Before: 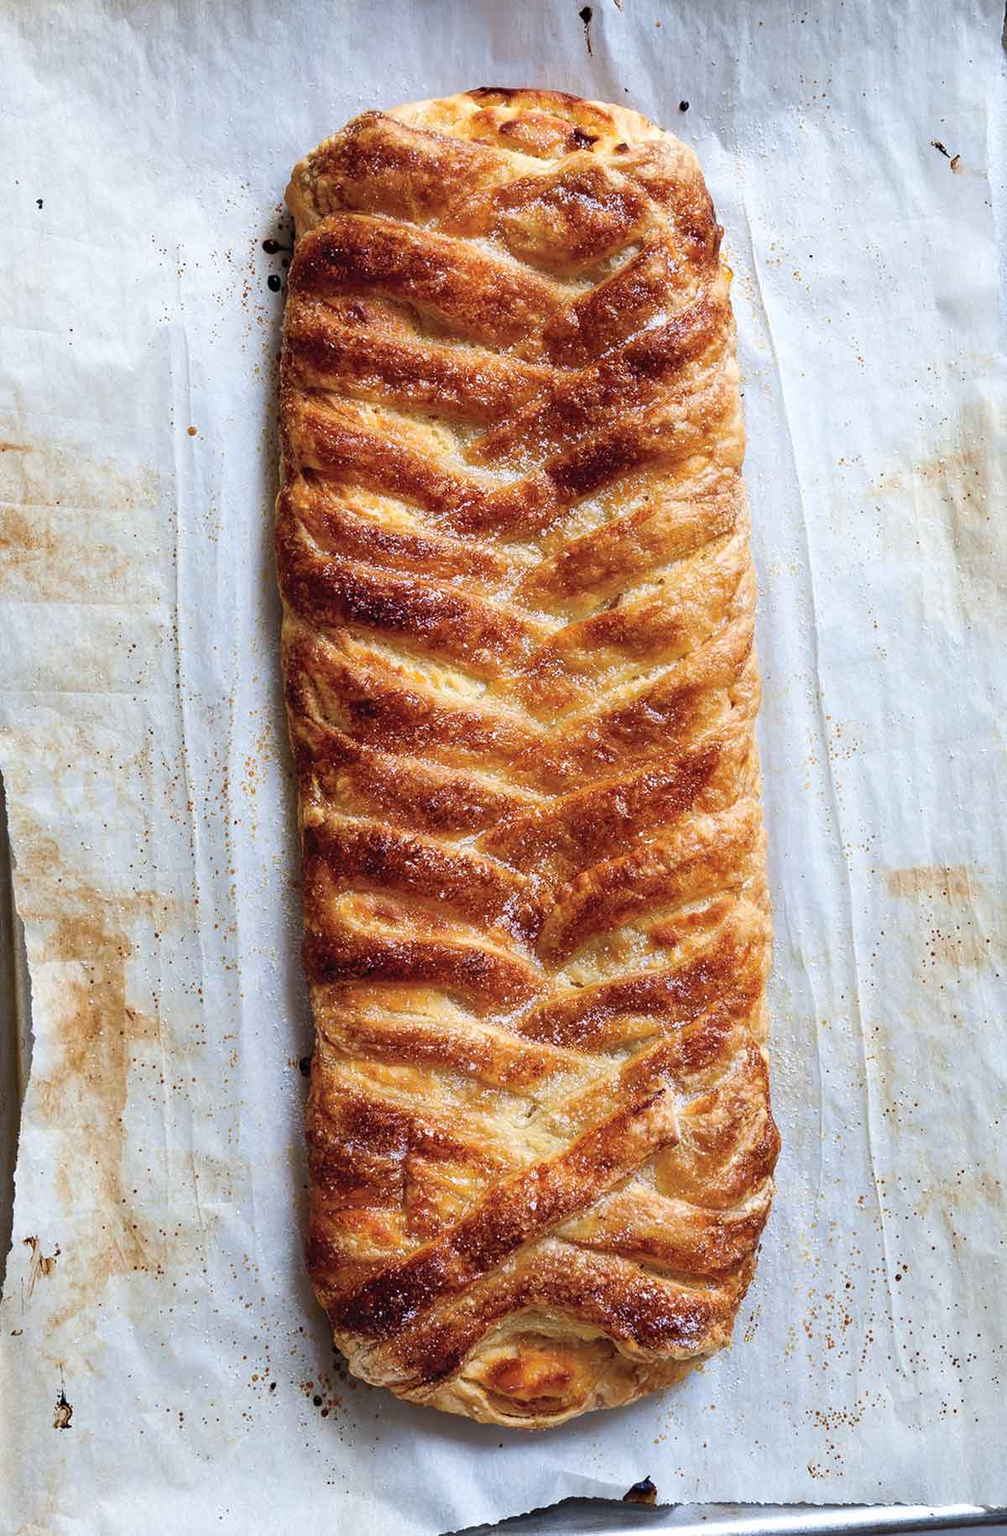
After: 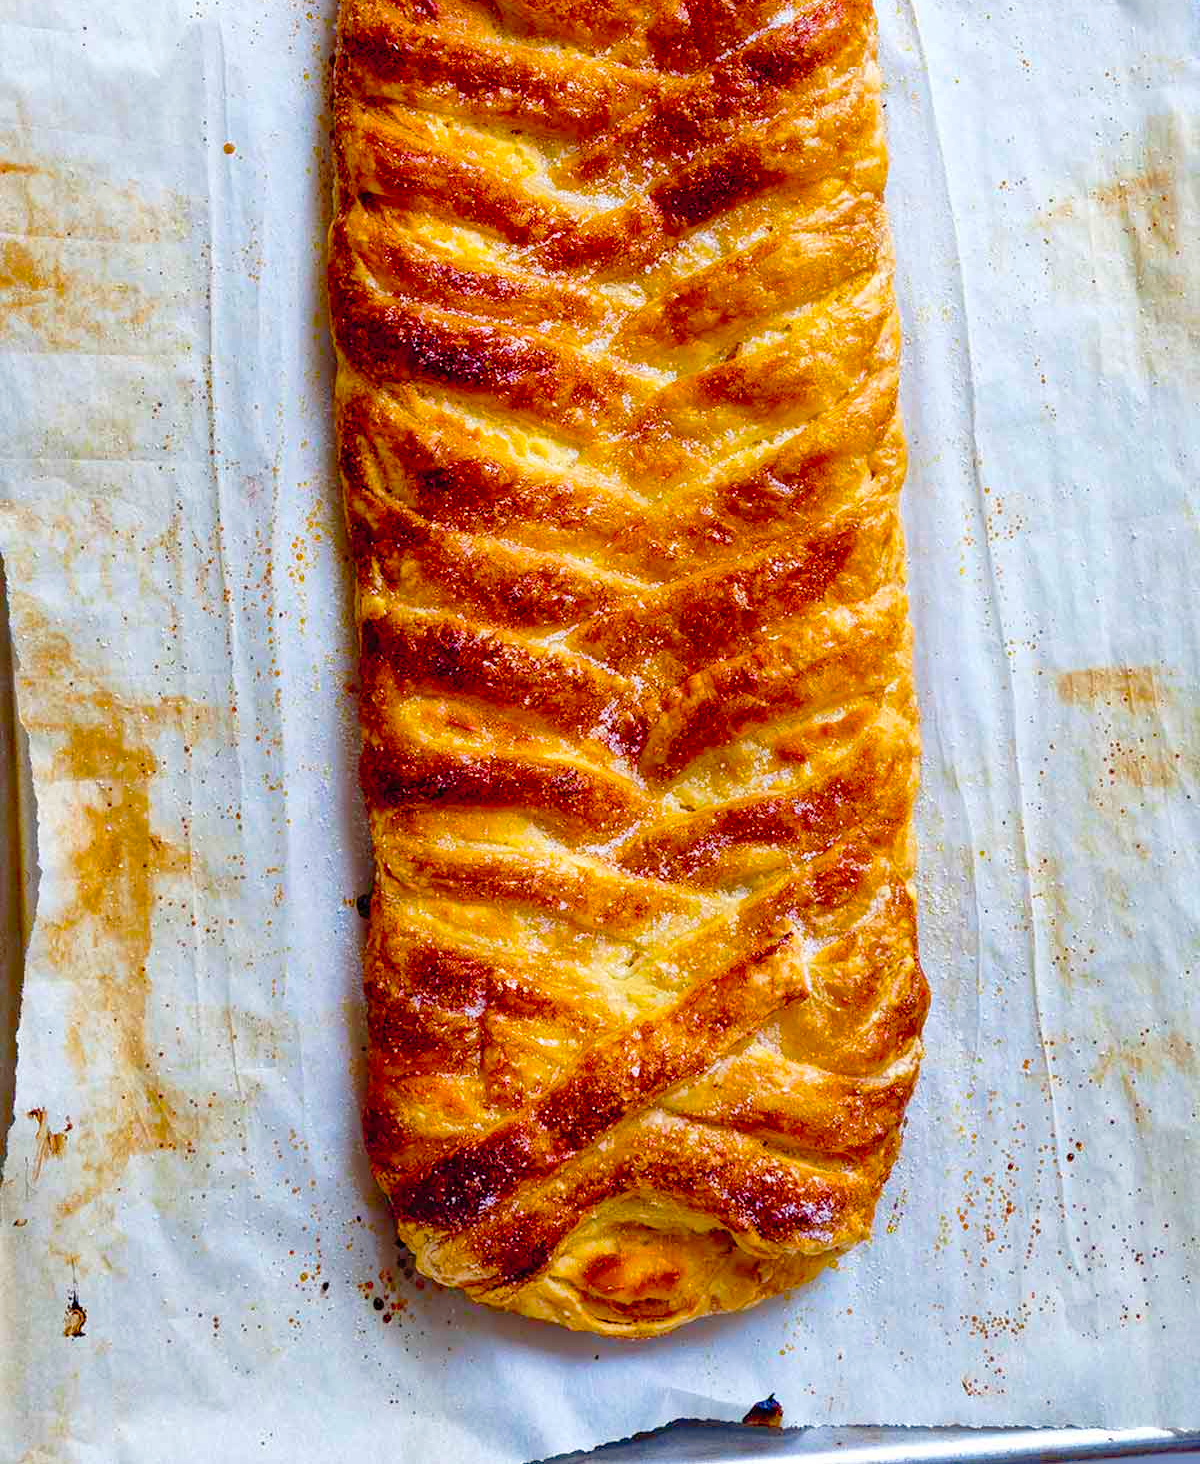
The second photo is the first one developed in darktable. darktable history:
shadows and highlights: on, module defaults
color balance rgb: linear chroma grading › global chroma 25%, perceptual saturation grading › global saturation 50%
tone curve: curves: ch0 [(0, 0) (0.003, 0.003) (0.011, 0.006) (0.025, 0.015) (0.044, 0.025) (0.069, 0.034) (0.1, 0.052) (0.136, 0.092) (0.177, 0.157) (0.224, 0.228) (0.277, 0.305) (0.335, 0.392) (0.399, 0.466) (0.468, 0.543) (0.543, 0.612) (0.623, 0.692) (0.709, 0.78) (0.801, 0.865) (0.898, 0.935) (1, 1)], preserve colors none
crop and rotate: top 19.998%
